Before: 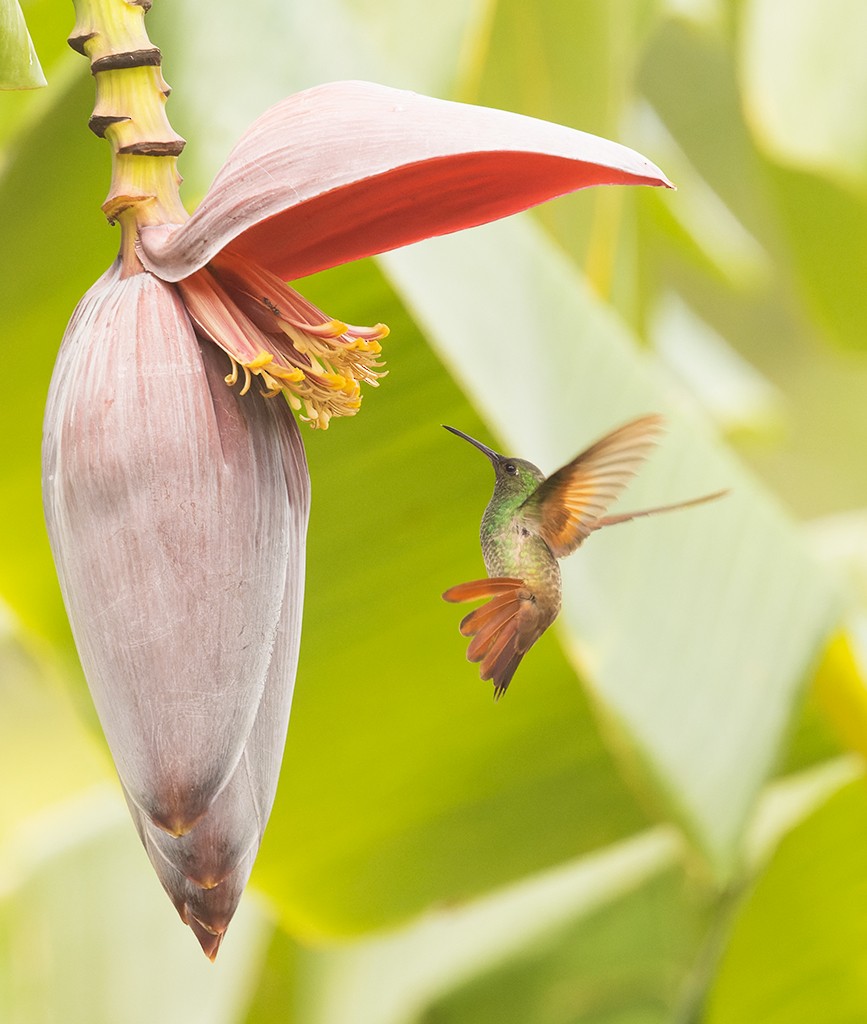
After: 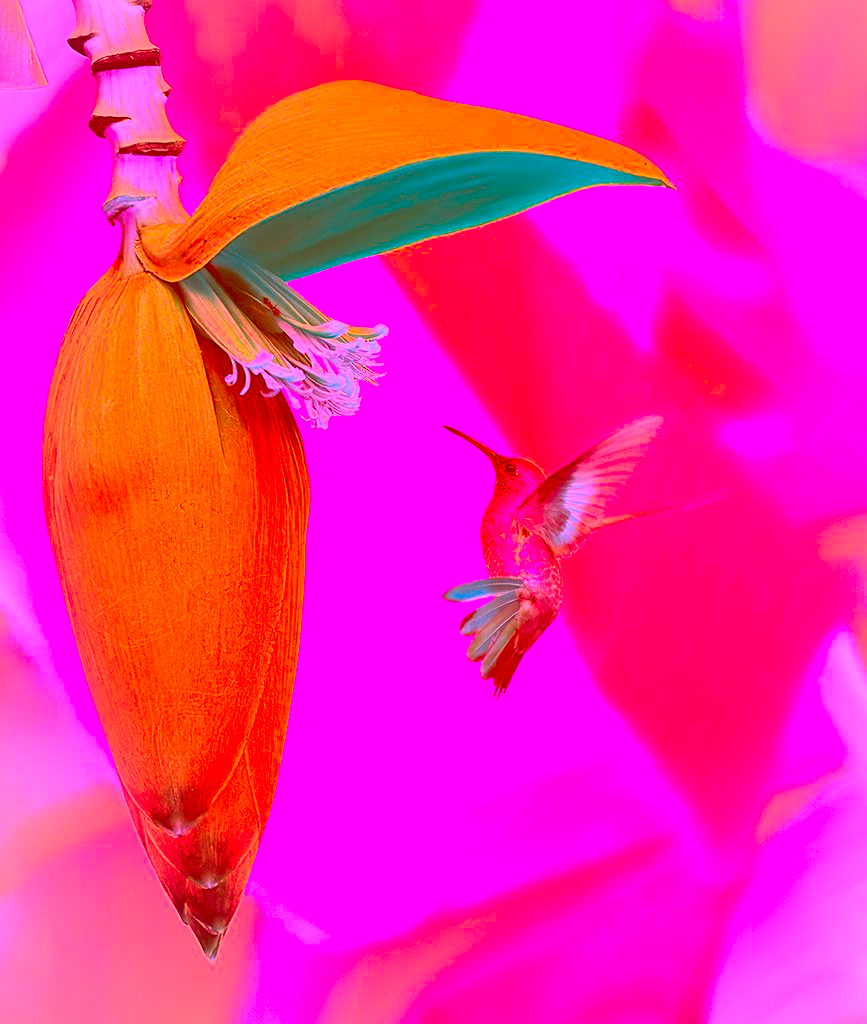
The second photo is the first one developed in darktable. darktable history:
vignetting: fall-off radius 69.27%, center (0.034, -0.093), automatic ratio true
sharpen: on, module defaults
color correction: highlights a* -39.05, highlights b* -39.79, shadows a* -39.6, shadows b* -39.67, saturation -2.99
